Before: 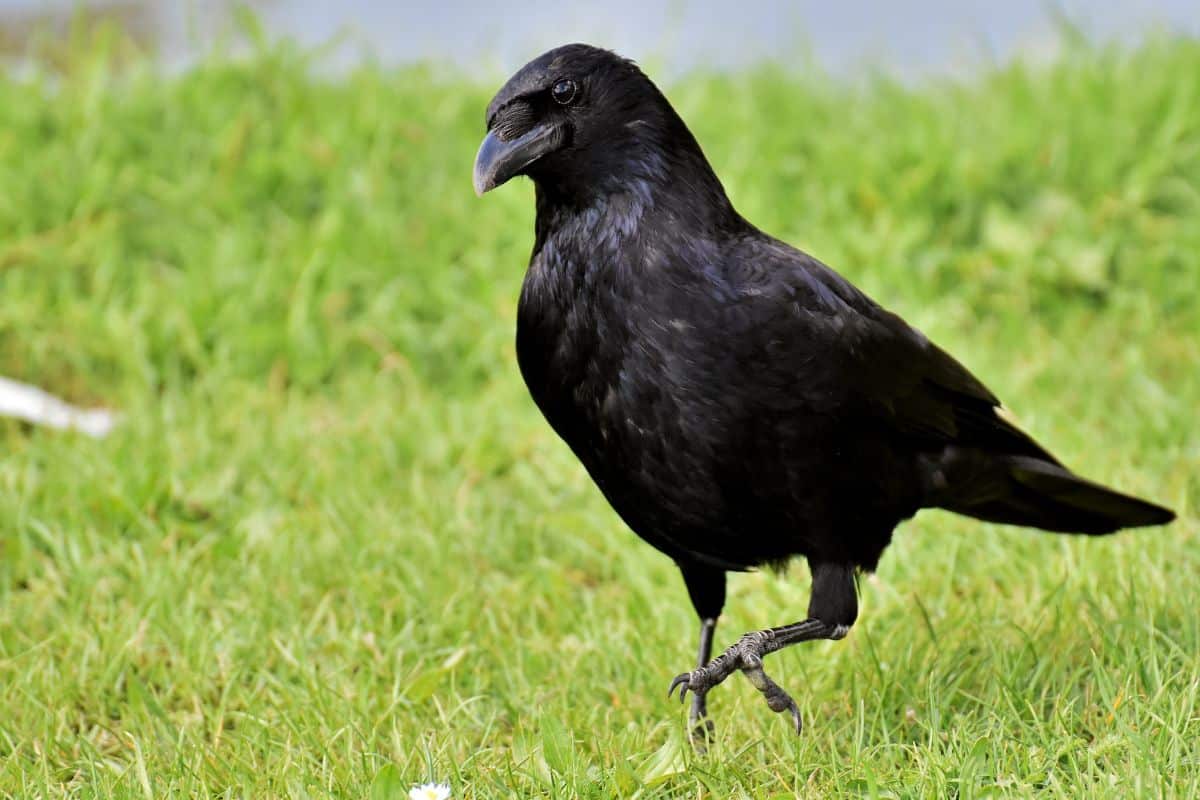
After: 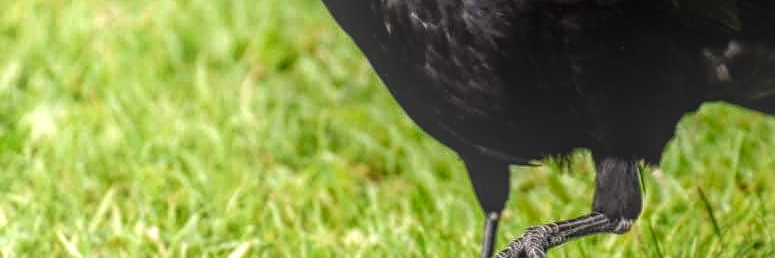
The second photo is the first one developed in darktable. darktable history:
crop: left 18.046%, top 50.847%, right 17.311%, bottom 16.798%
tone equalizer: -8 EV -0.448 EV, -7 EV -0.37 EV, -6 EV -0.358 EV, -5 EV -0.187 EV, -3 EV 0.216 EV, -2 EV 0.363 EV, -1 EV 0.387 EV, +0 EV 0.419 EV, luminance estimator HSV value / RGB max
local contrast: highlights 4%, shadows 7%, detail 199%, midtone range 0.244
